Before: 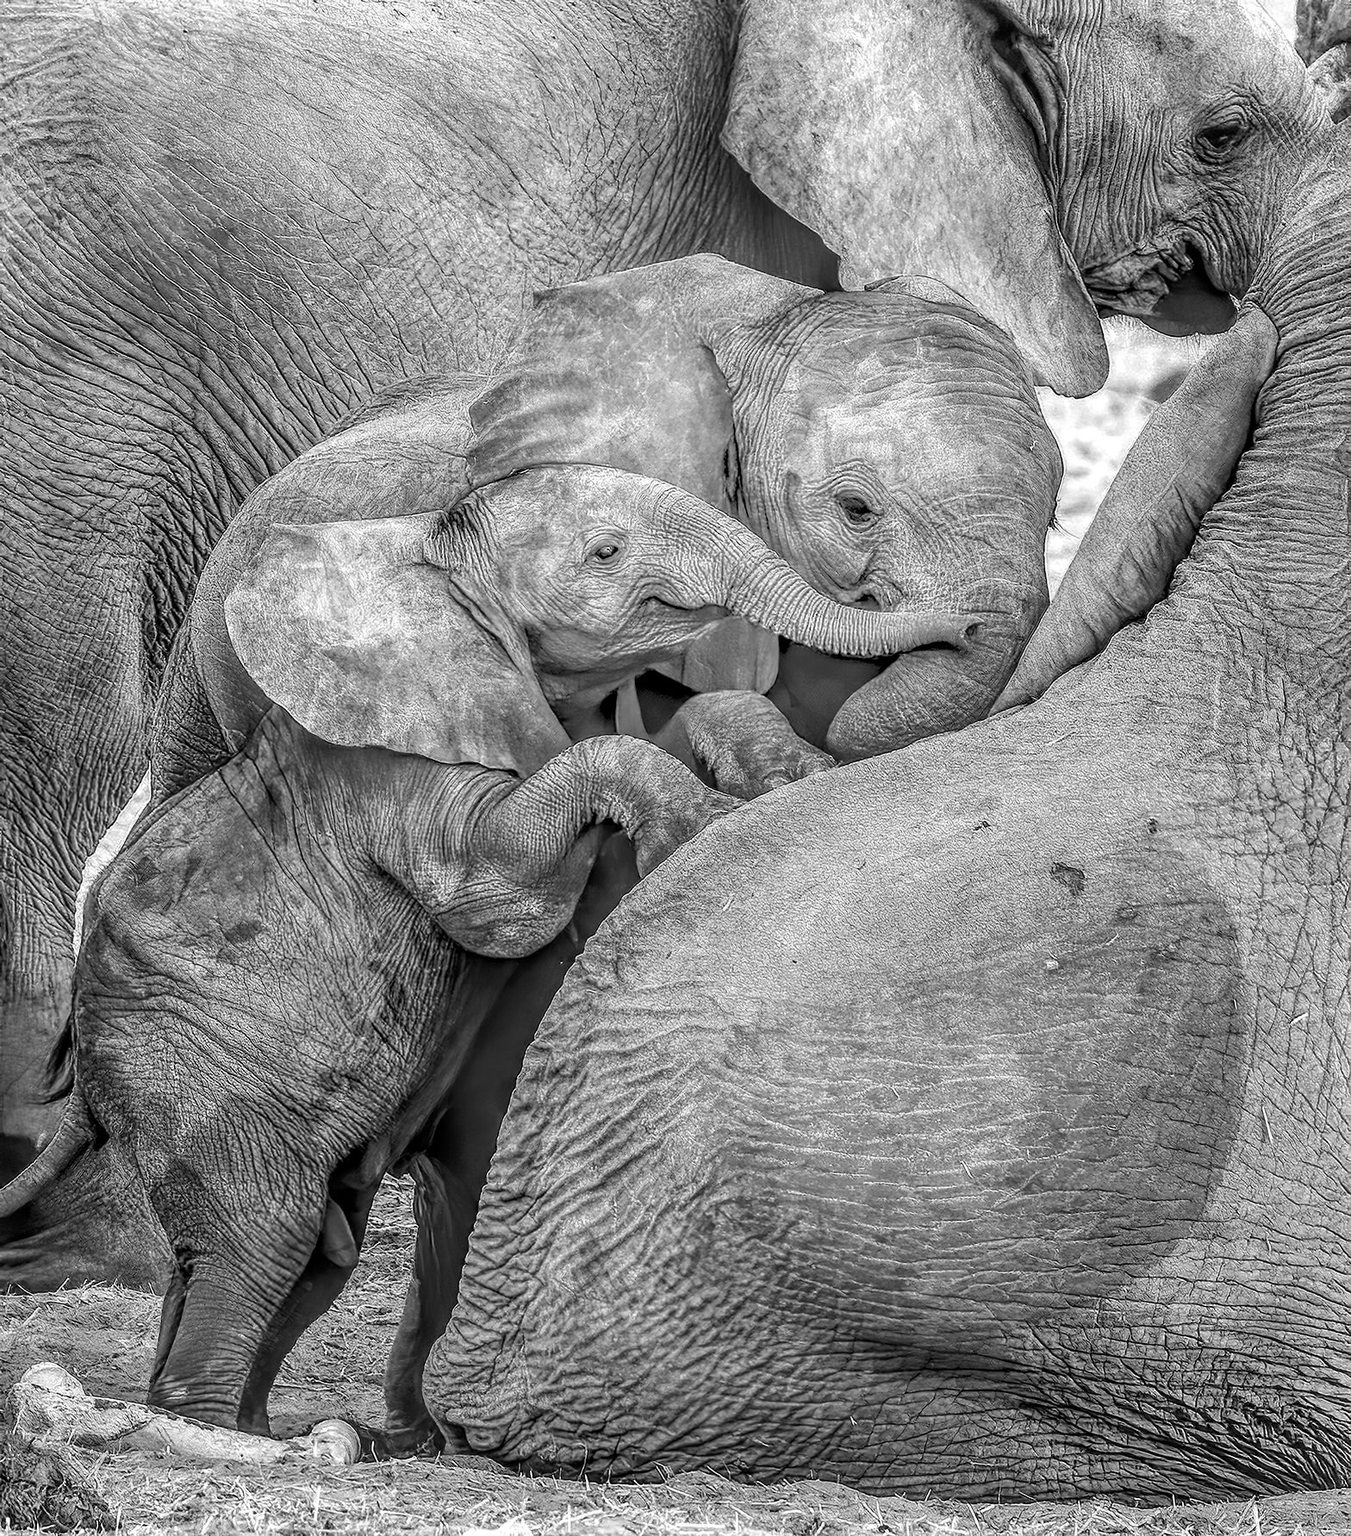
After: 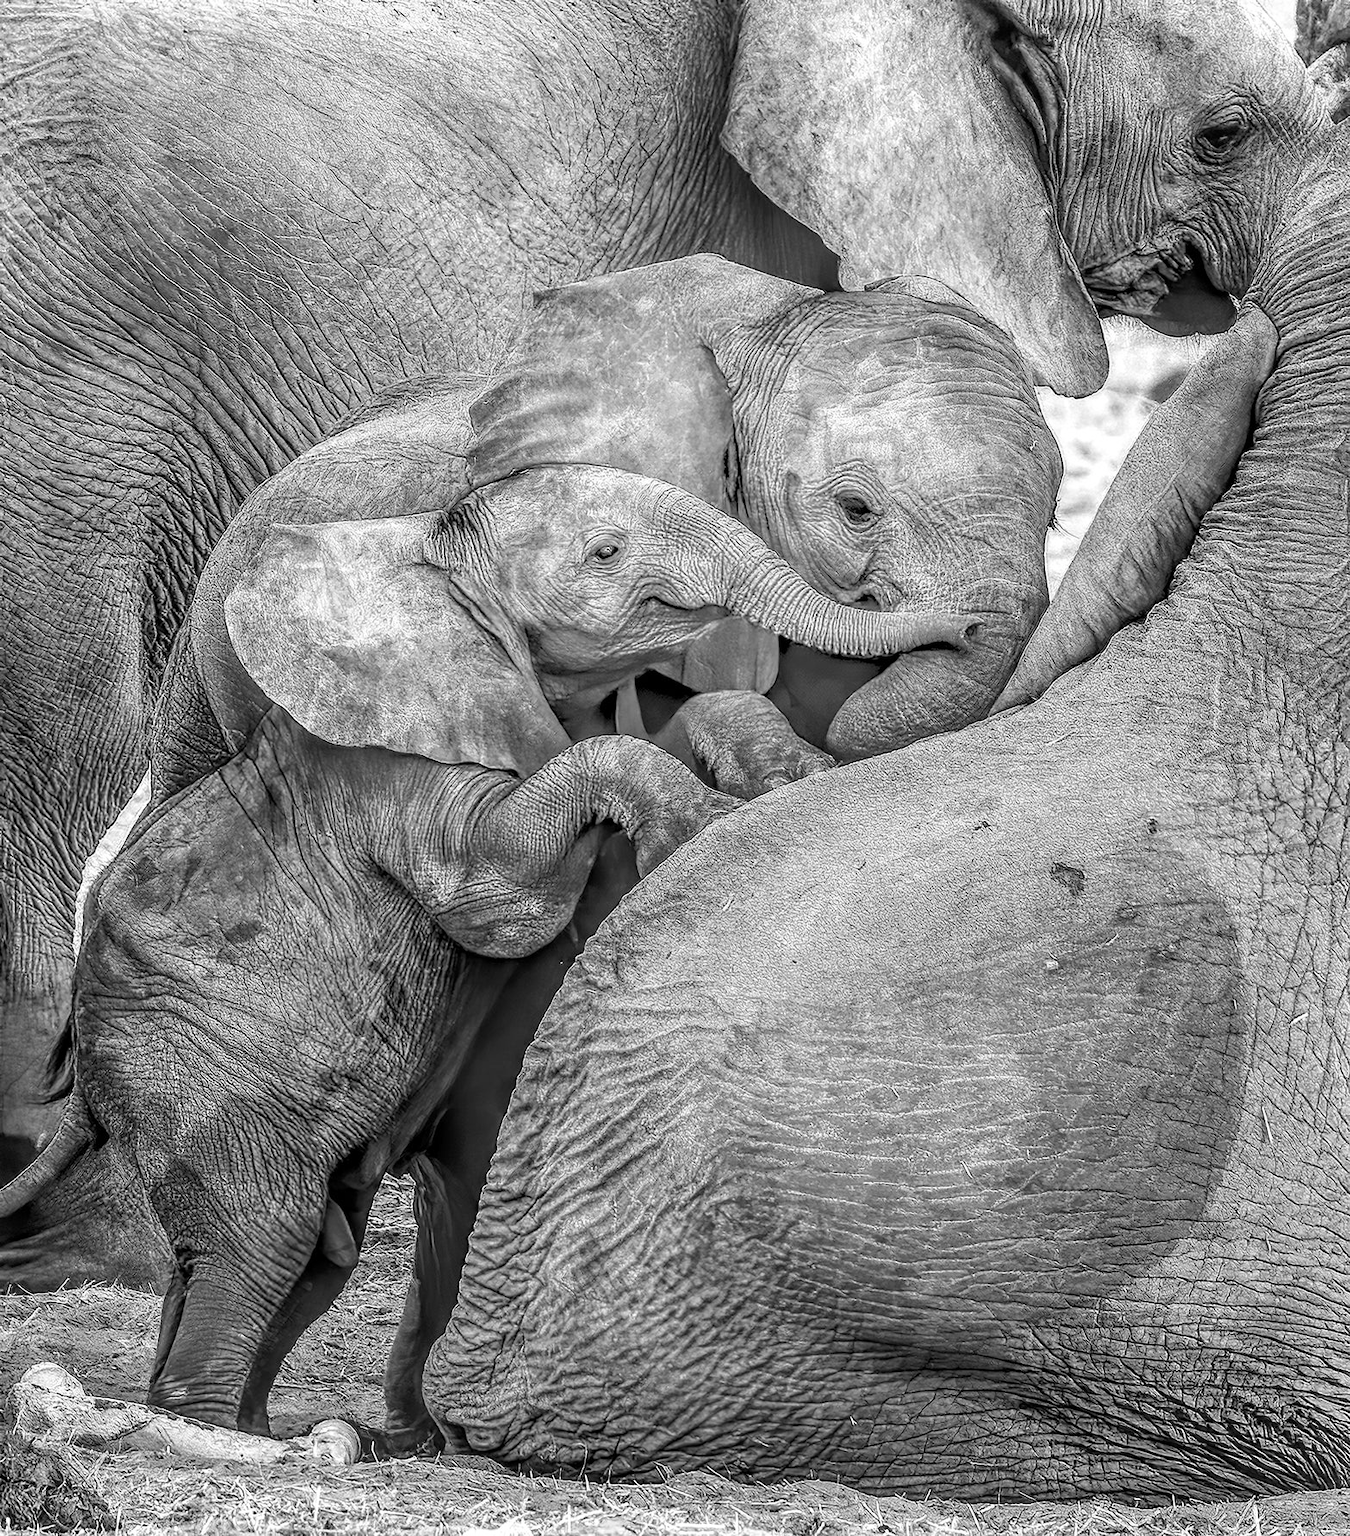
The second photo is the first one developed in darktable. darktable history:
shadows and highlights: shadows 0.21, highlights 39.28
